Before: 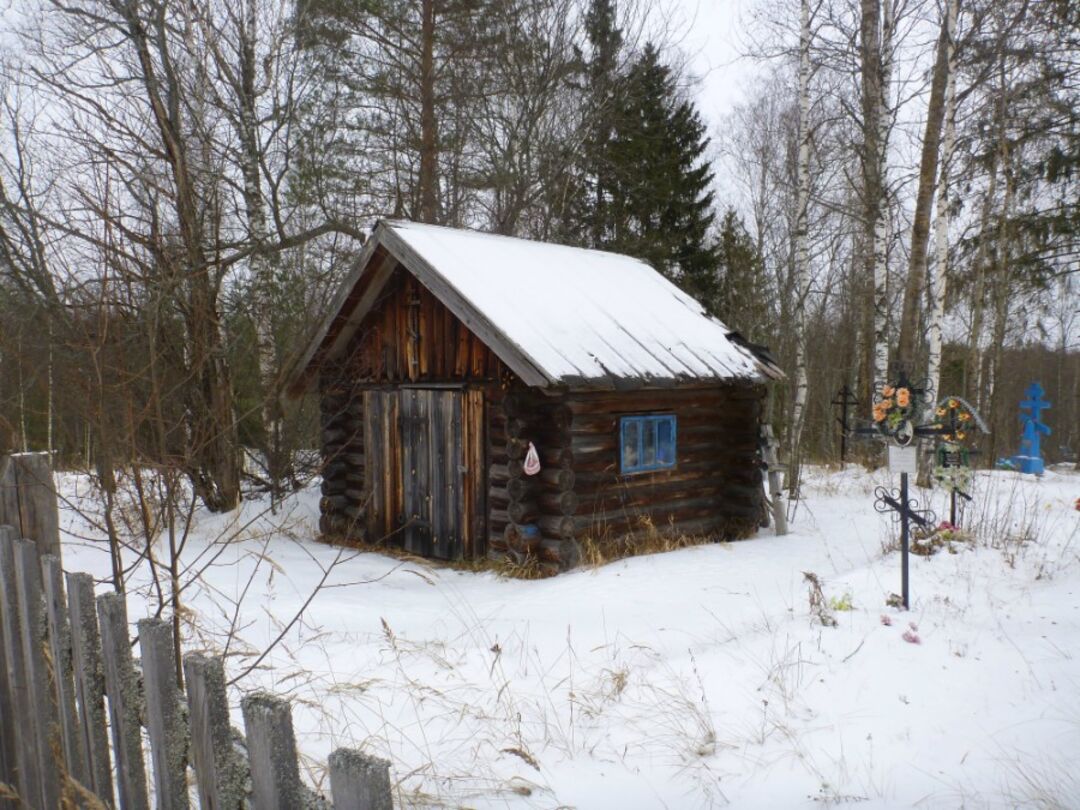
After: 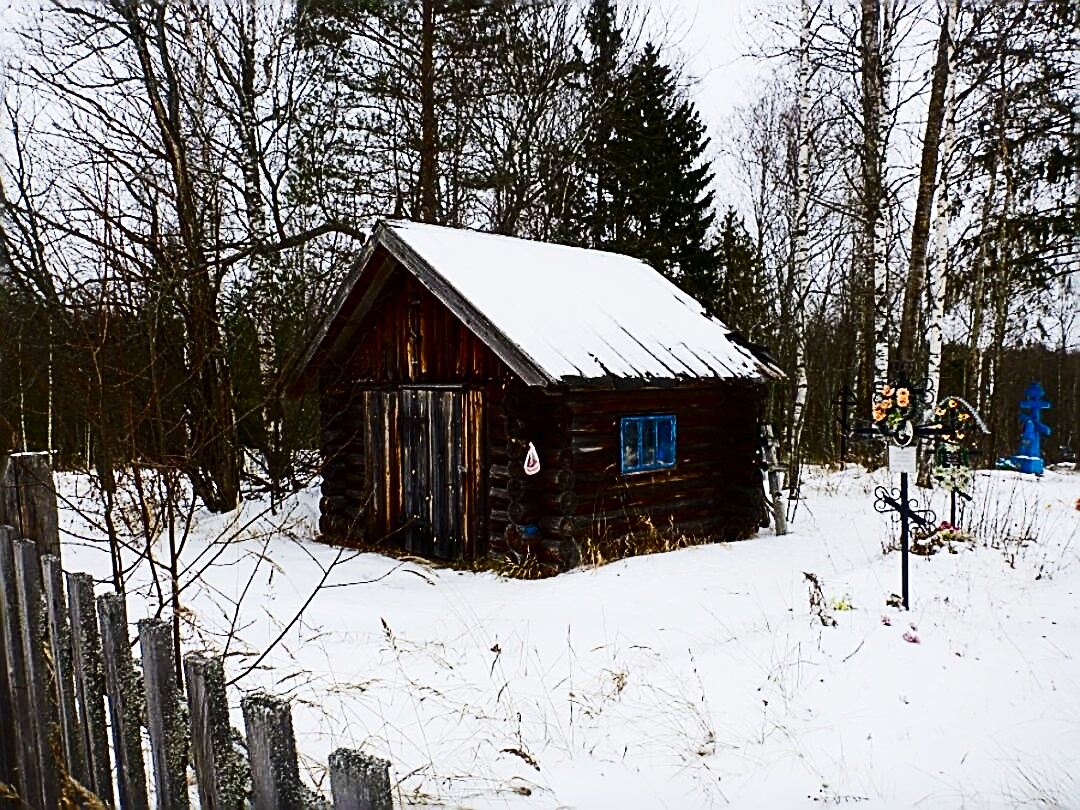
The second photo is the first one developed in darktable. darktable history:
tone curve: curves: ch0 [(0, 0) (0.114, 0.083) (0.291, 0.3) (0.447, 0.535) (0.602, 0.712) (0.772, 0.864) (0.999, 0.978)]; ch1 [(0, 0) (0.389, 0.352) (0.458, 0.433) (0.486, 0.474) (0.509, 0.505) (0.535, 0.541) (0.555, 0.557) (0.677, 0.724) (1, 1)]; ch2 [(0, 0) (0.369, 0.388) (0.449, 0.431) (0.501, 0.5) (0.528, 0.552) (0.561, 0.596) (0.697, 0.721) (1, 1)], preserve colors none
sharpen: amount 1.993
contrast brightness saturation: contrast 0.219, brightness -0.192, saturation 0.24
